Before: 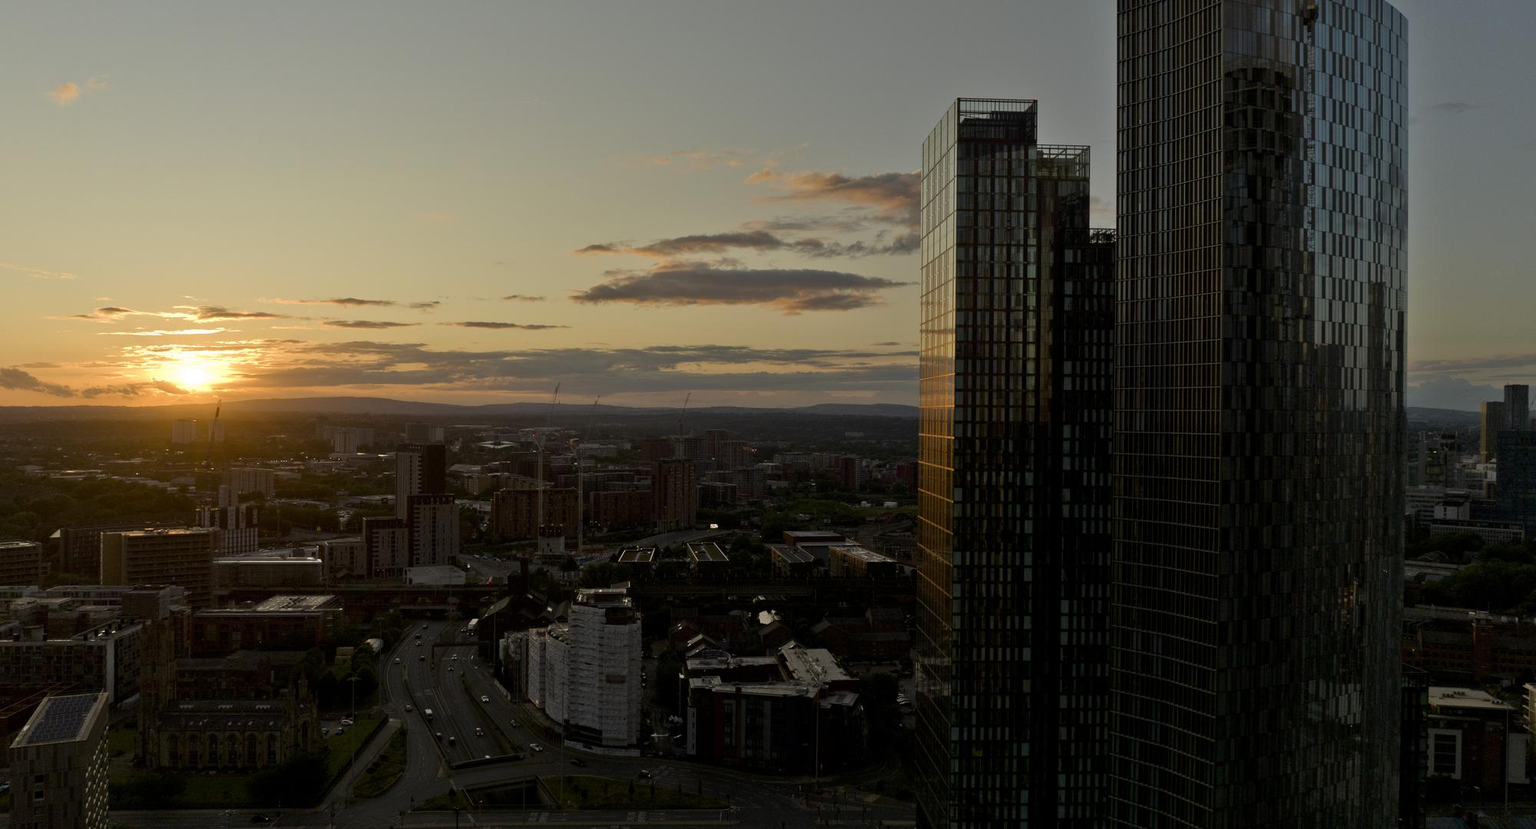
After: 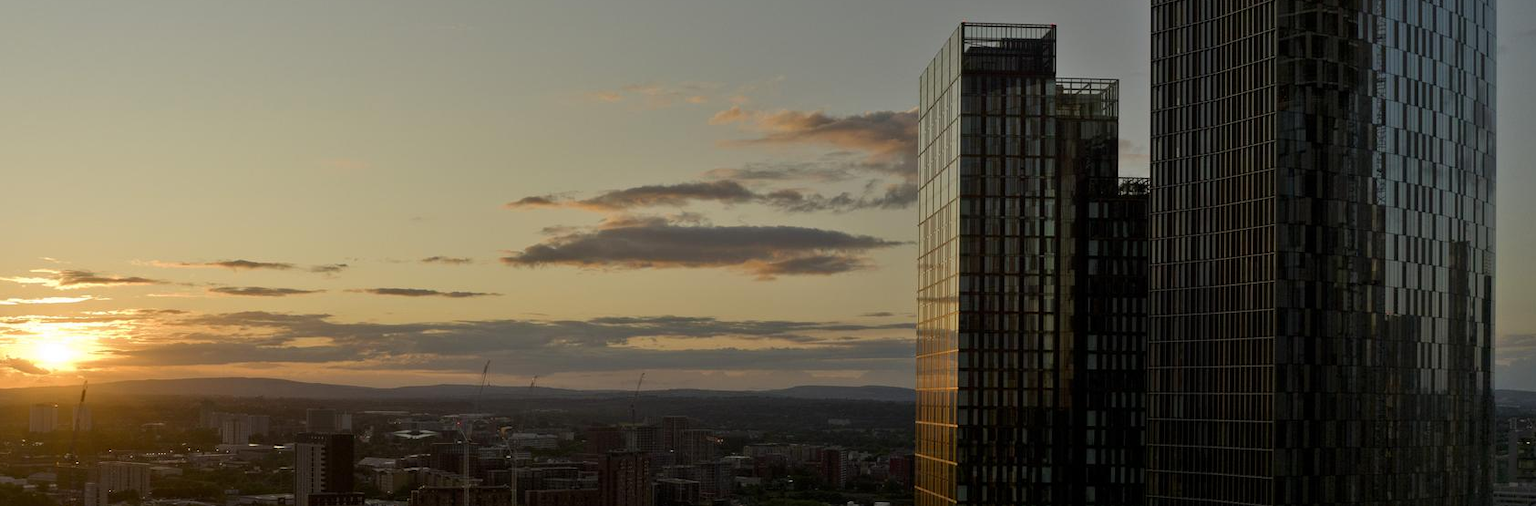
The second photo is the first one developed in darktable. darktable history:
crop and rotate: left 9.649%, top 9.576%, right 6.058%, bottom 38.894%
